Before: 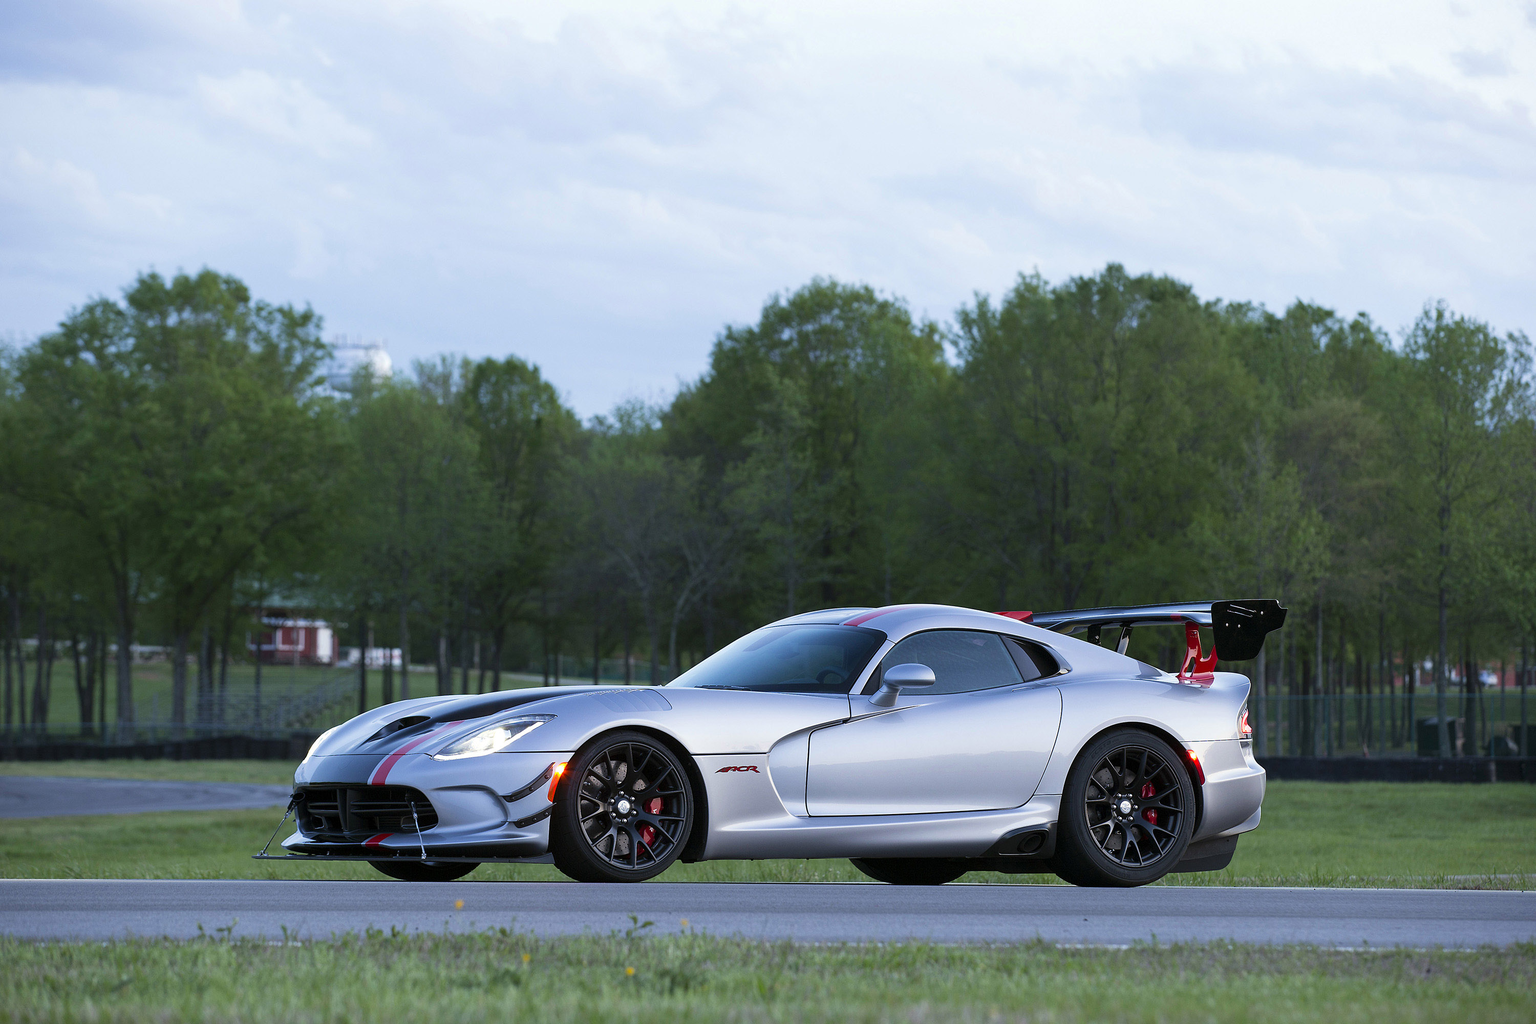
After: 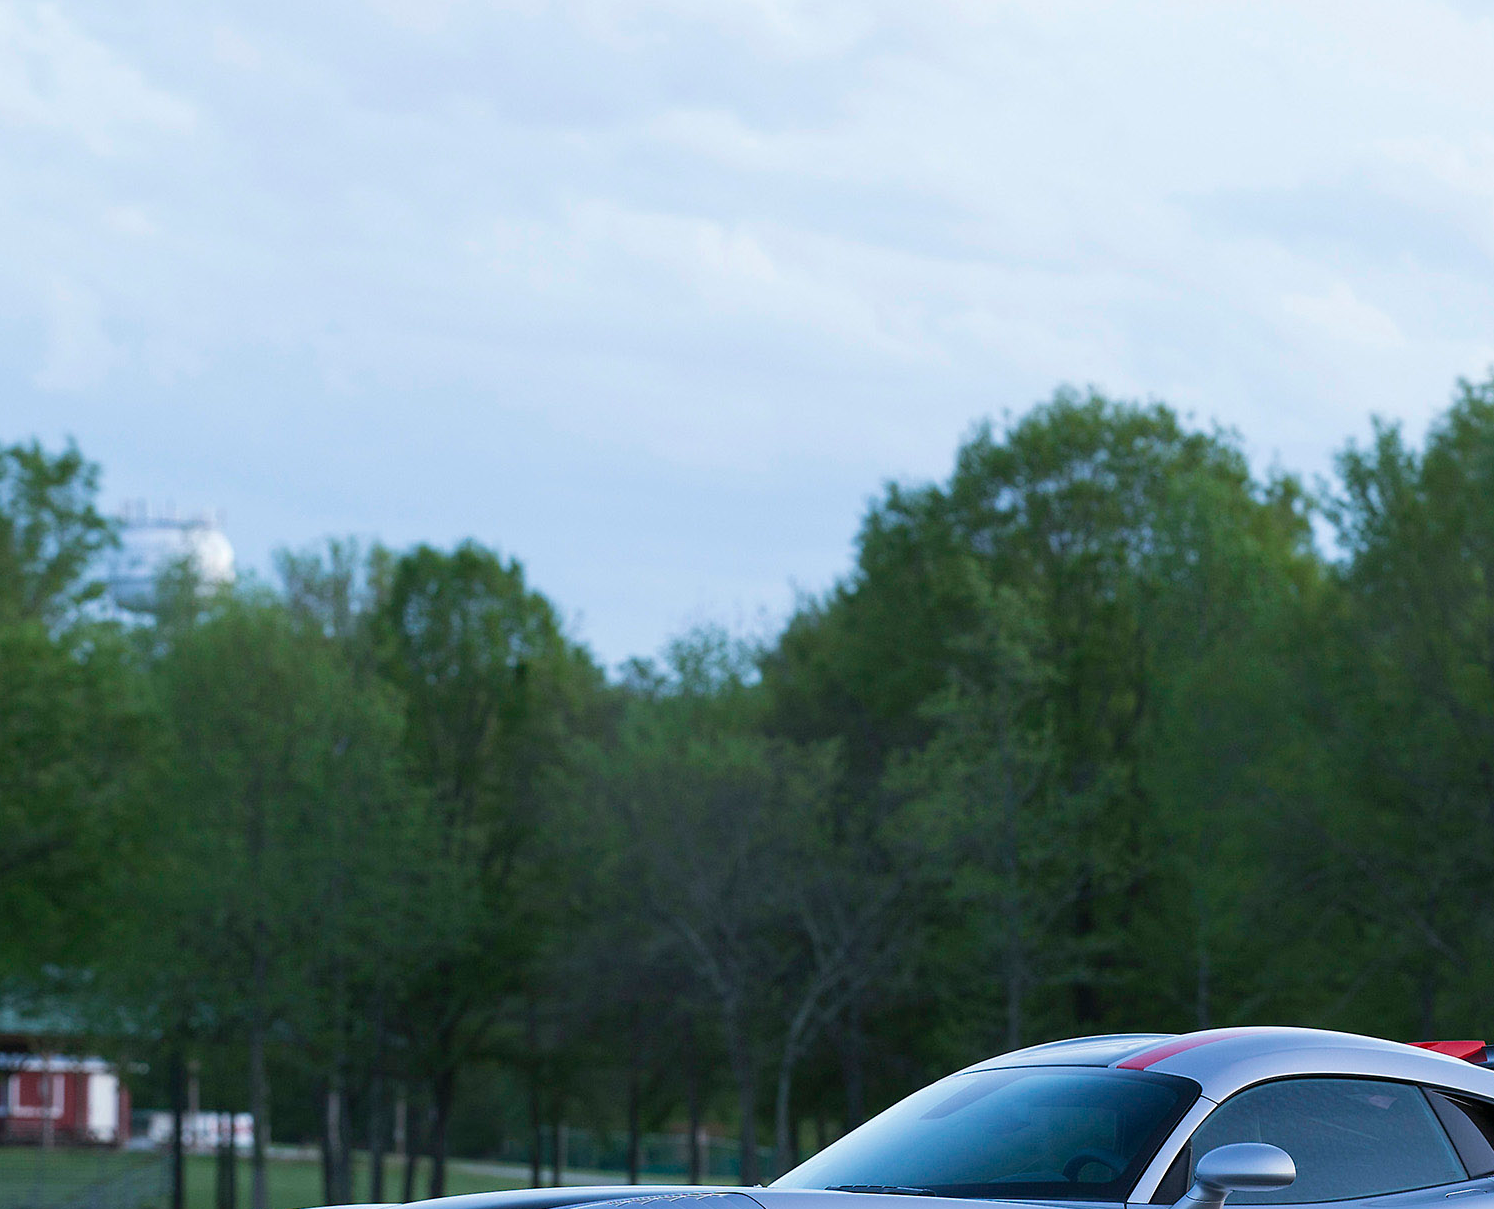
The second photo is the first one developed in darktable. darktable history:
crop: left 17.709%, top 7.66%, right 32.485%, bottom 31.877%
